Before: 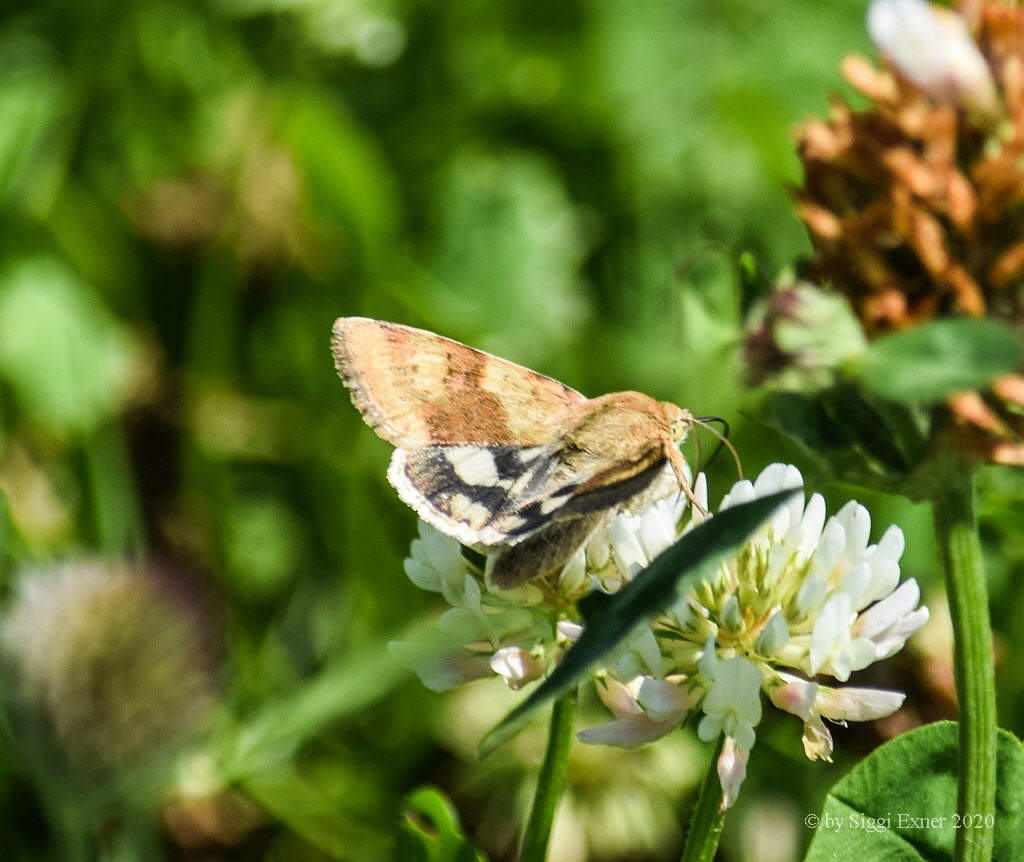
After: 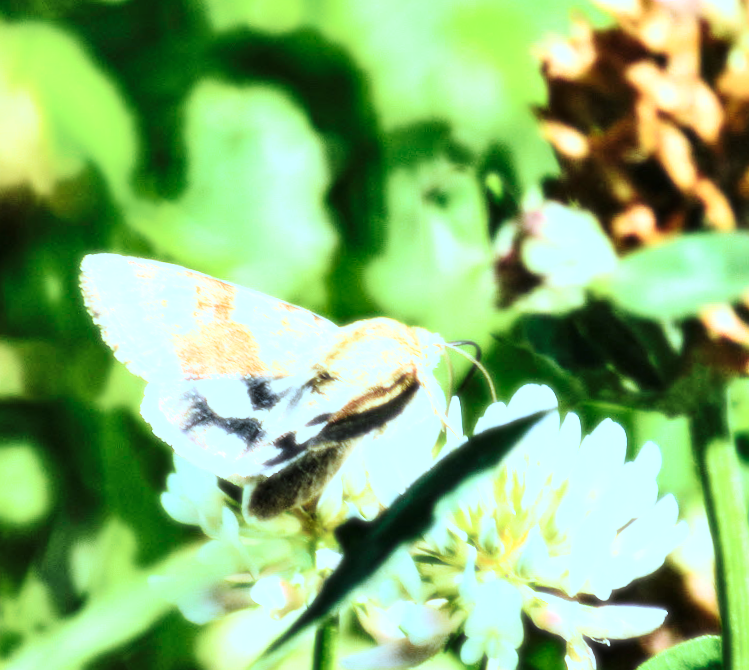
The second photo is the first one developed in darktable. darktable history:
rotate and perspective: rotation -2.12°, lens shift (vertical) 0.009, lens shift (horizontal) -0.008, automatic cropping original format, crop left 0.036, crop right 0.964, crop top 0.05, crop bottom 0.959
bloom: size 0%, threshold 54.82%, strength 8.31%
shadows and highlights: shadows 25, highlights -48, soften with gaussian
tone equalizer: -8 EV -0.417 EV, -7 EV -0.389 EV, -6 EV -0.333 EV, -5 EV -0.222 EV, -3 EV 0.222 EV, -2 EV 0.333 EV, -1 EV 0.389 EV, +0 EV 0.417 EV, edges refinement/feathering 500, mask exposure compensation -1.57 EV, preserve details no
color correction: highlights a* -9.73, highlights b* -21.22
base curve: curves: ch0 [(0, 0) (0.028, 0.03) (0.121, 0.232) (0.46, 0.748) (0.859, 0.968) (1, 1)], preserve colors none
crop: left 23.095%, top 5.827%, bottom 11.854%
white balance: red 0.976, blue 1.04
